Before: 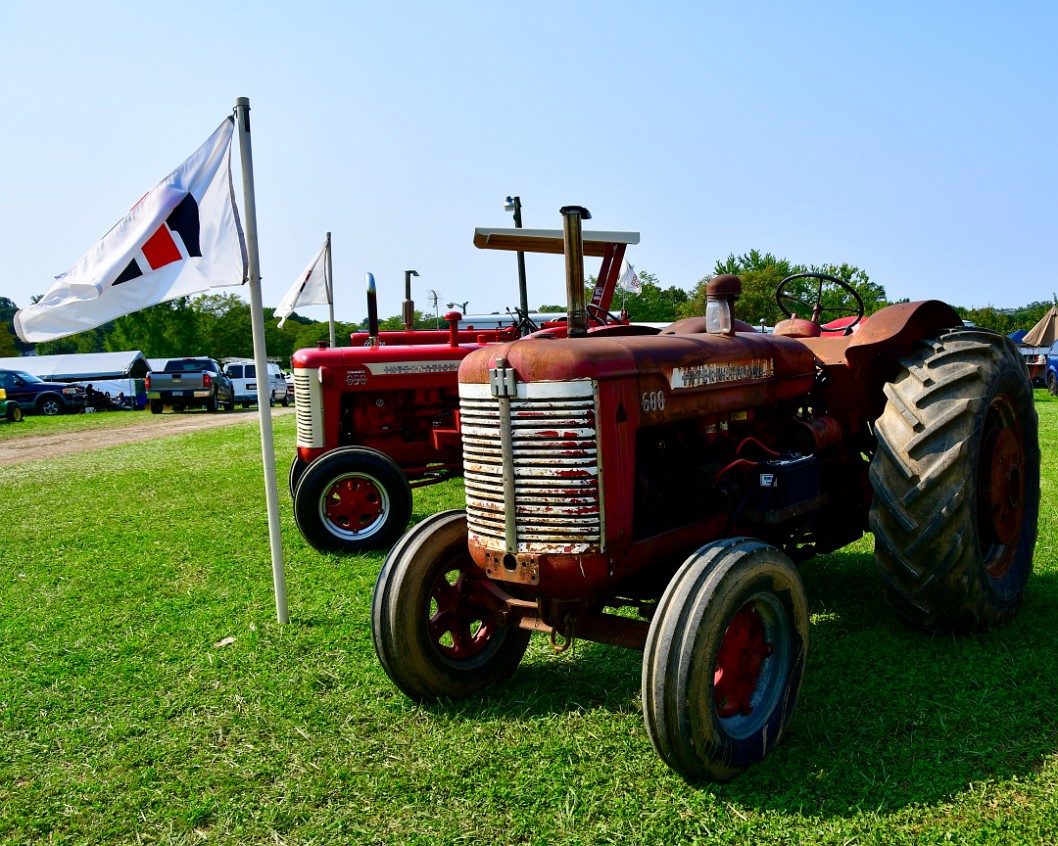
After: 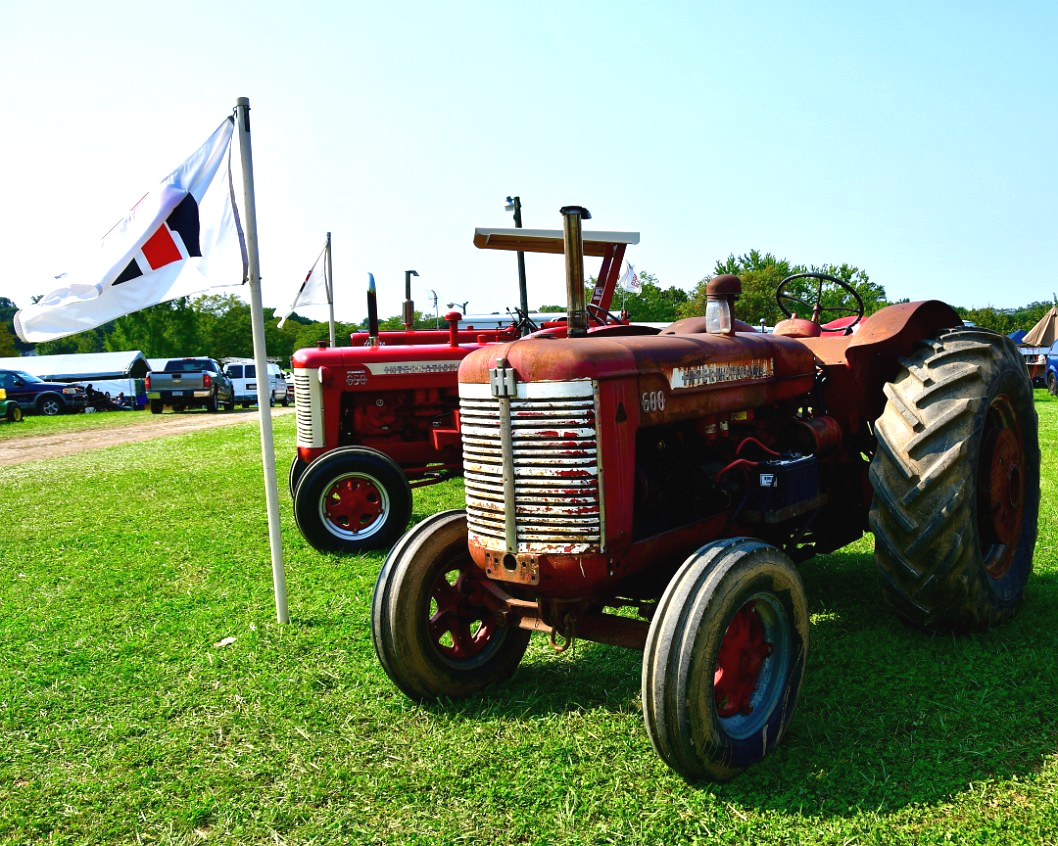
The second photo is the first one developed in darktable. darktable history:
exposure: black level correction -0.002, exposure 0.543 EV, compensate highlight preservation false
